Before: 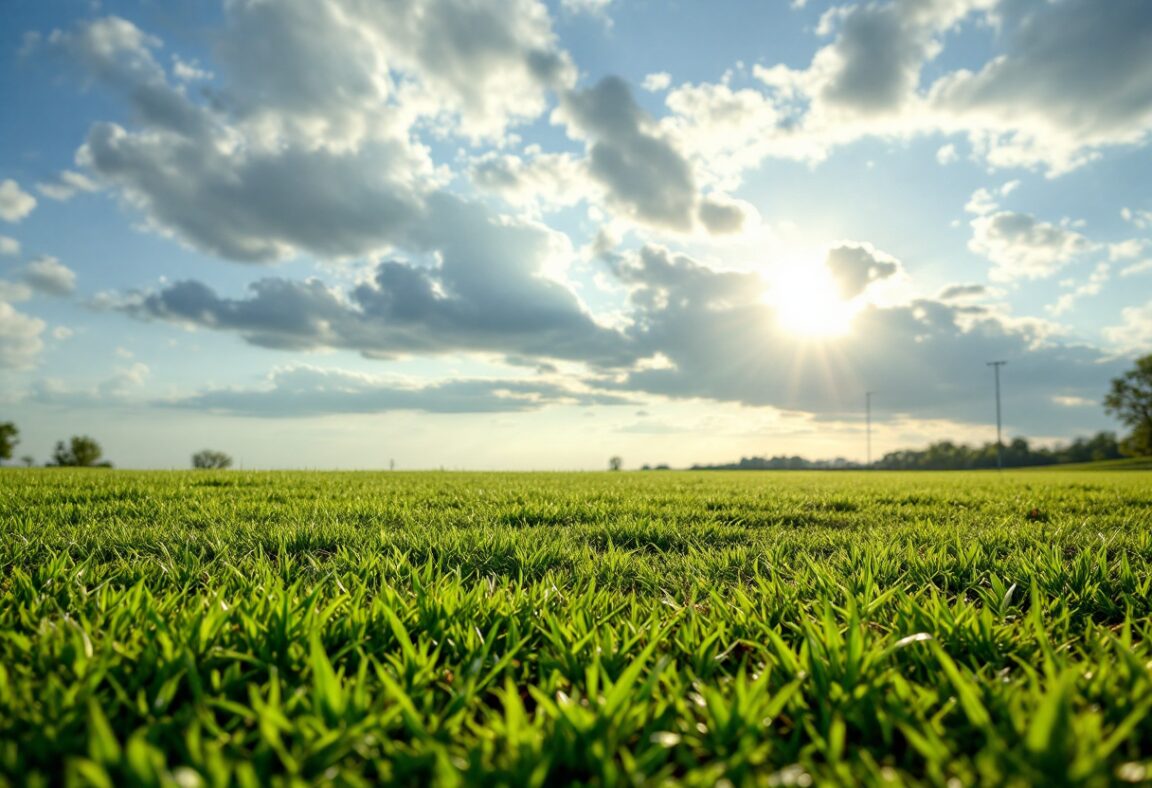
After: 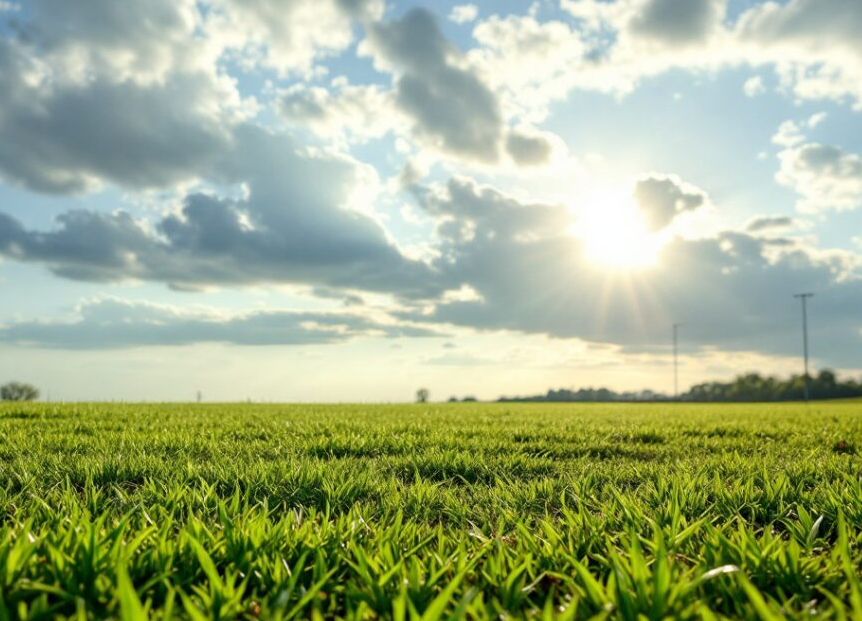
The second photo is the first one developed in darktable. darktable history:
crop: left 16.768%, top 8.653%, right 8.362%, bottom 12.485%
tone equalizer: on, module defaults
